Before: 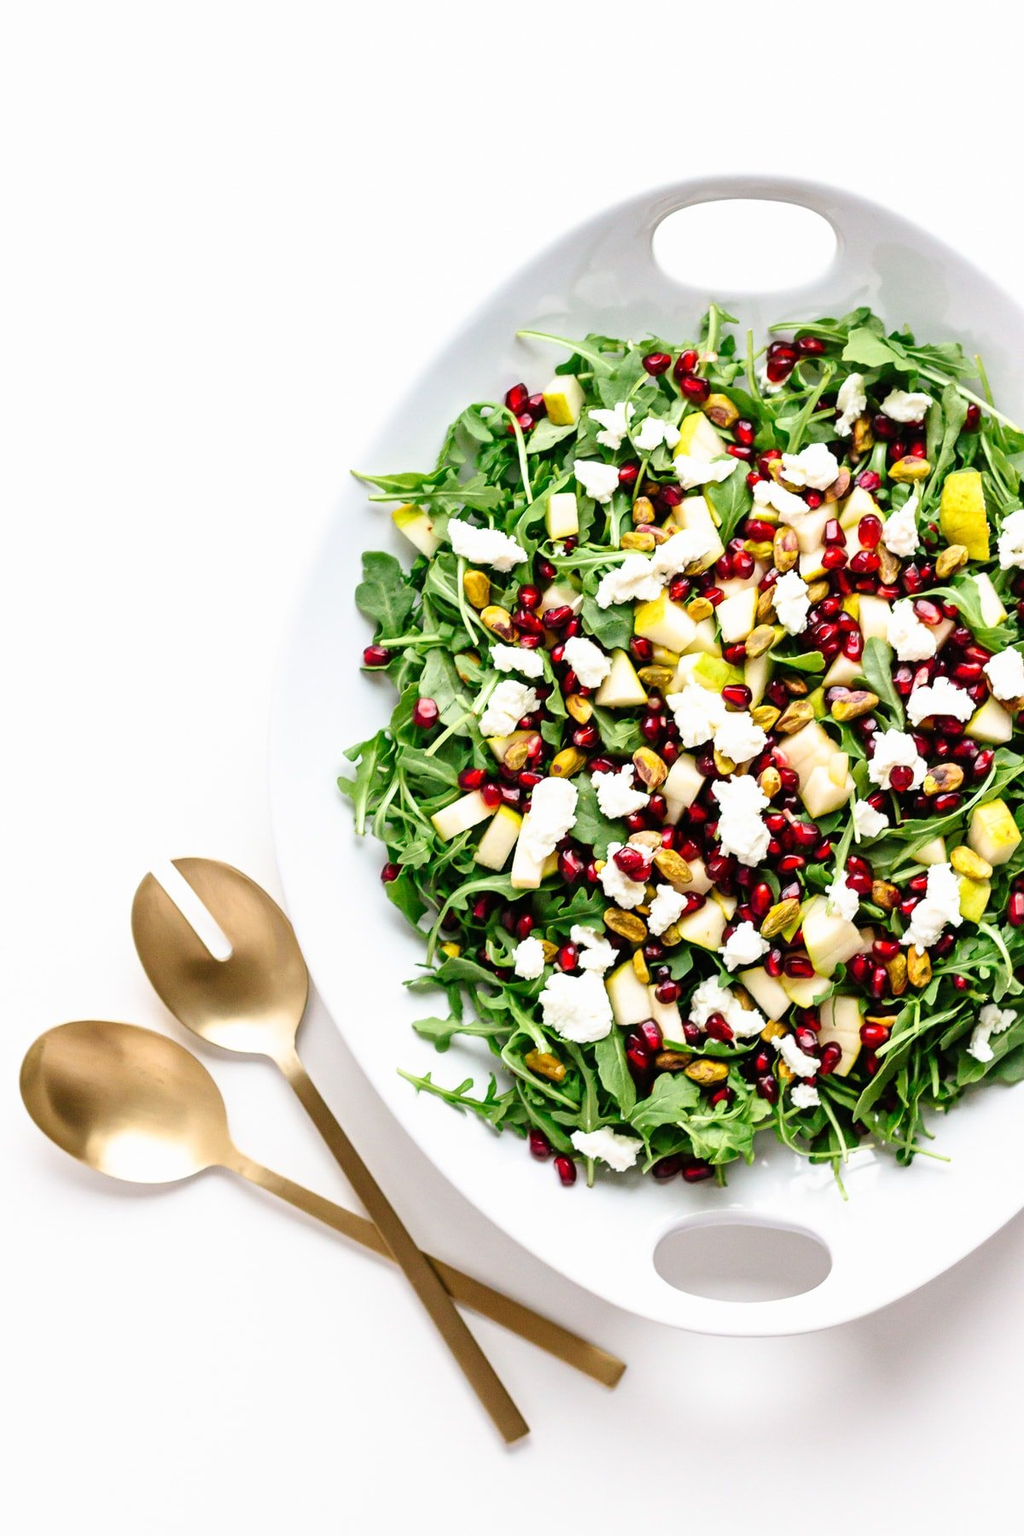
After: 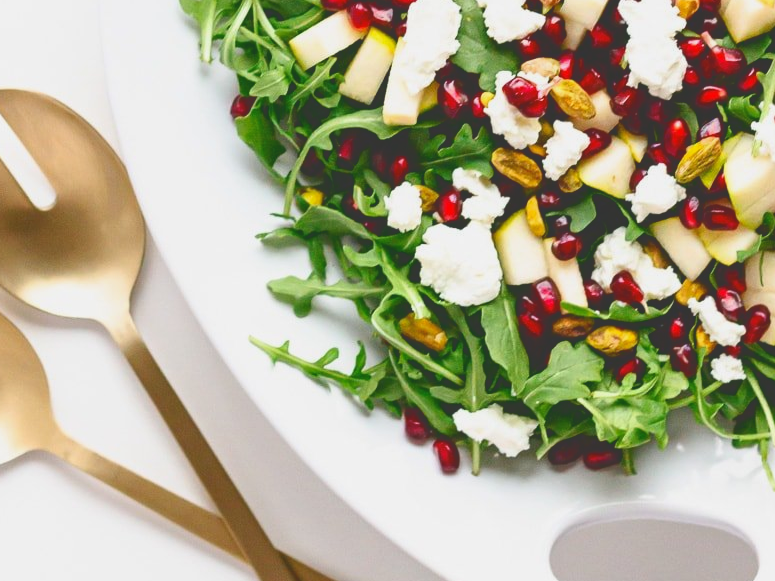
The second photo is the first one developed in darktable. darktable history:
crop: left 18.01%, top 50.905%, right 17.329%, bottom 16.792%
tone curve: curves: ch0 [(0, 0.211) (0.15, 0.25) (1, 0.953)], color space Lab, independent channels, preserve colors none
